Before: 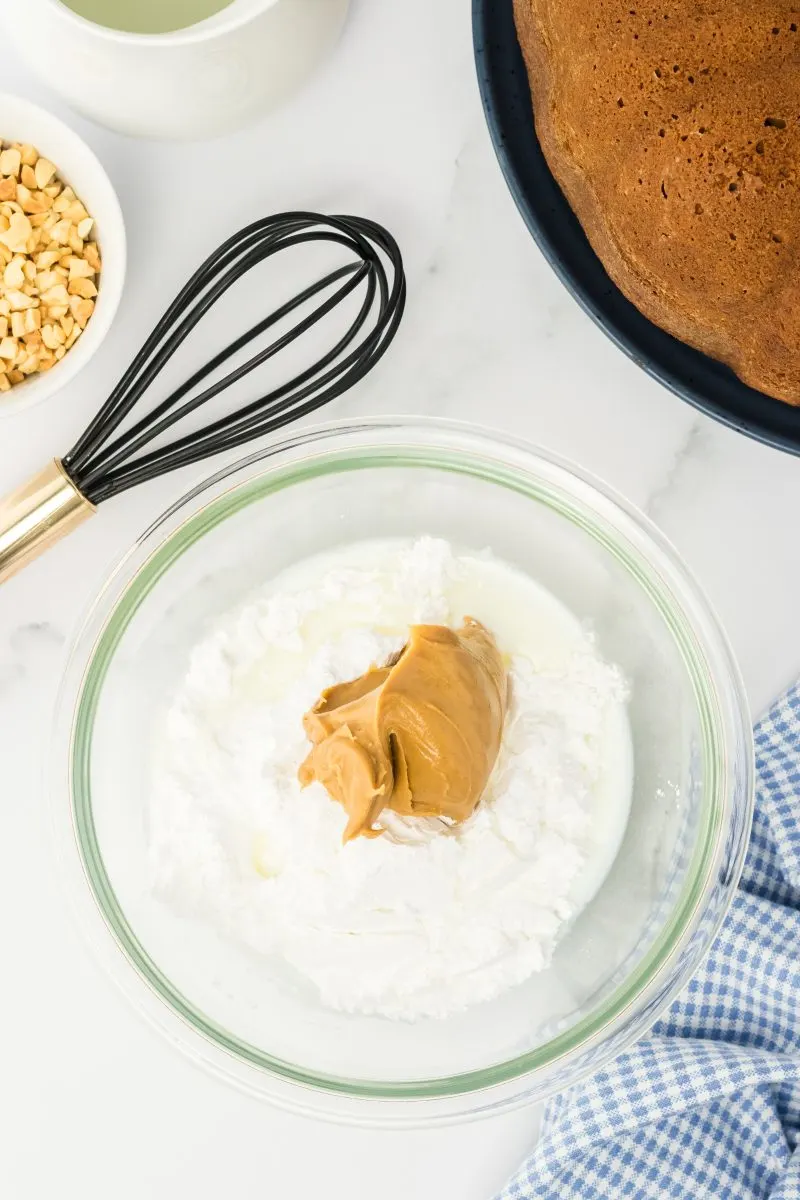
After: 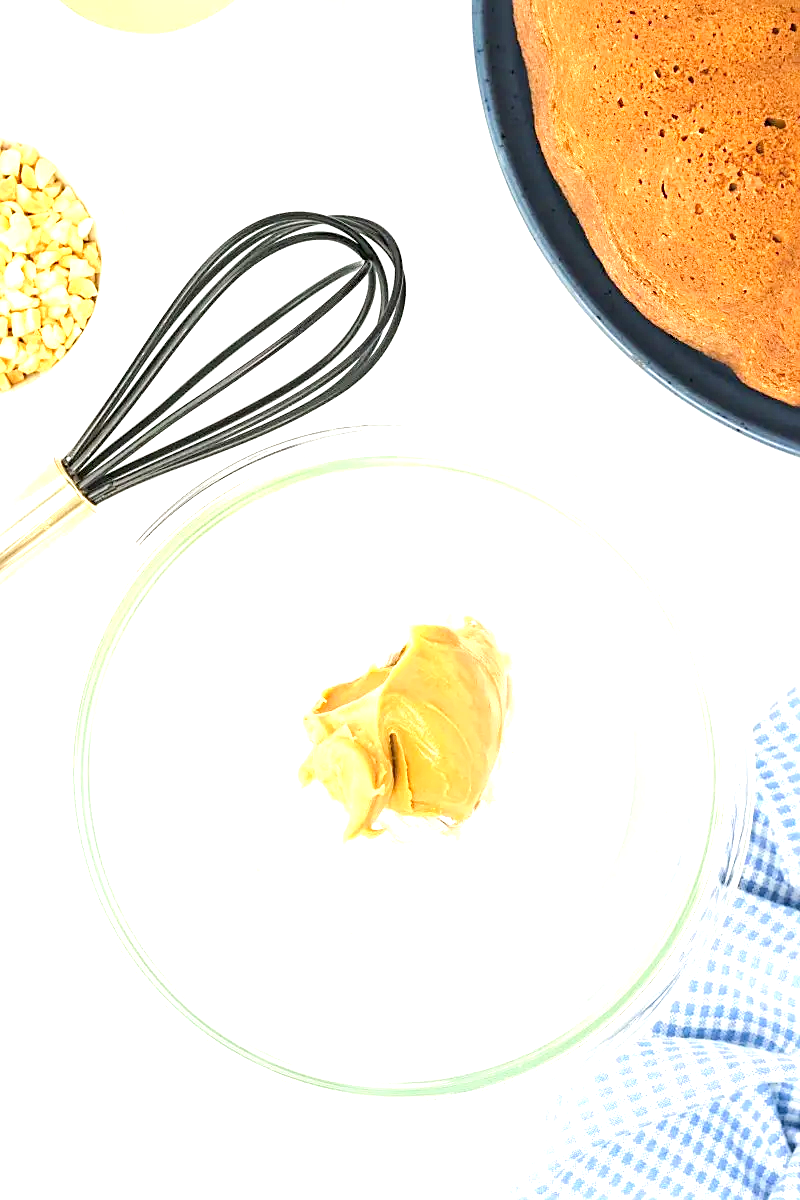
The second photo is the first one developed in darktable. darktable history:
exposure: black level correction 0, exposure 1.2 EV, compensate highlight preservation false
base curve: curves: ch0 [(0, 0) (0.158, 0.273) (0.879, 0.895) (1, 1)]
sharpen: on, module defaults
